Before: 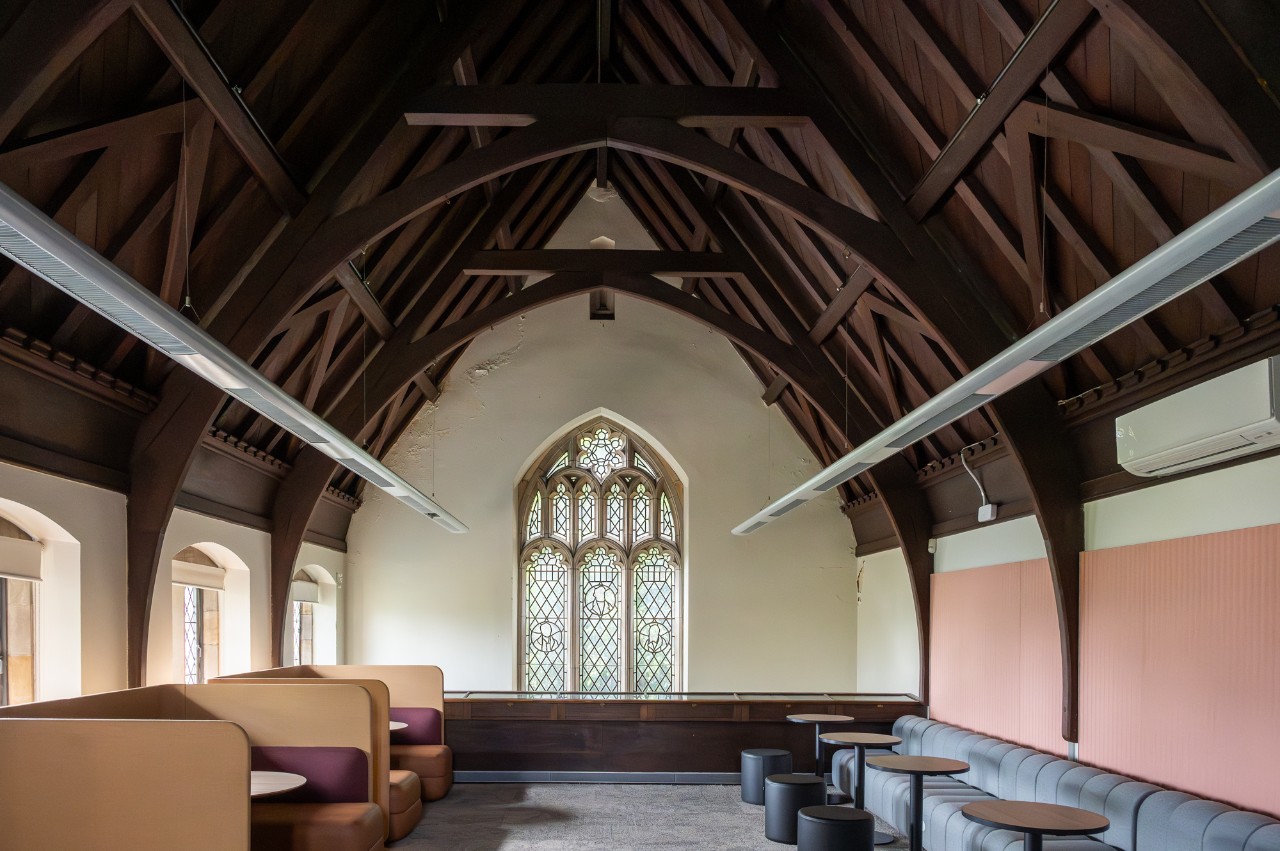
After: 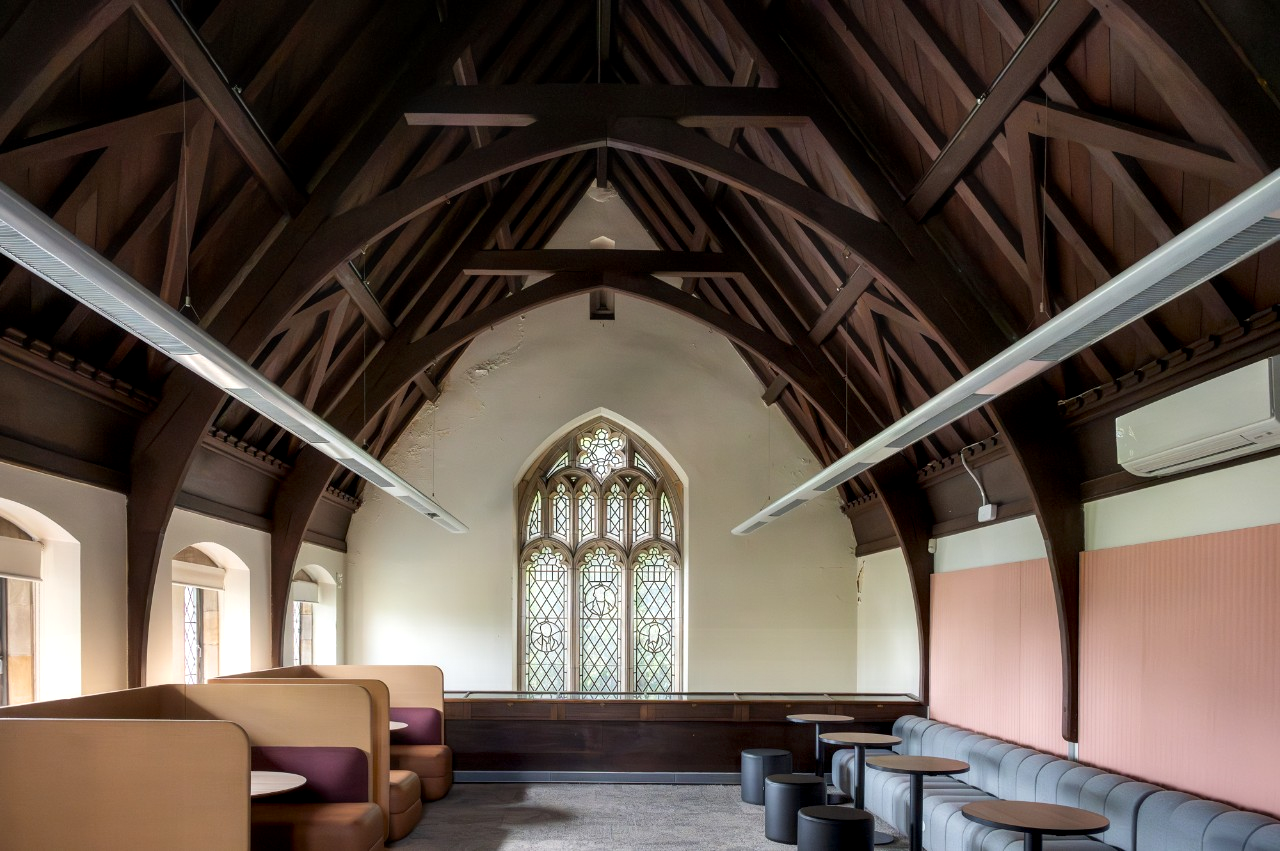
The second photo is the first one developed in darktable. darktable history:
contrast equalizer: y [[0.579, 0.58, 0.505, 0.5, 0.5, 0.5], [0.5 ×6], [0.5 ×6], [0 ×6], [0 ×6]]
